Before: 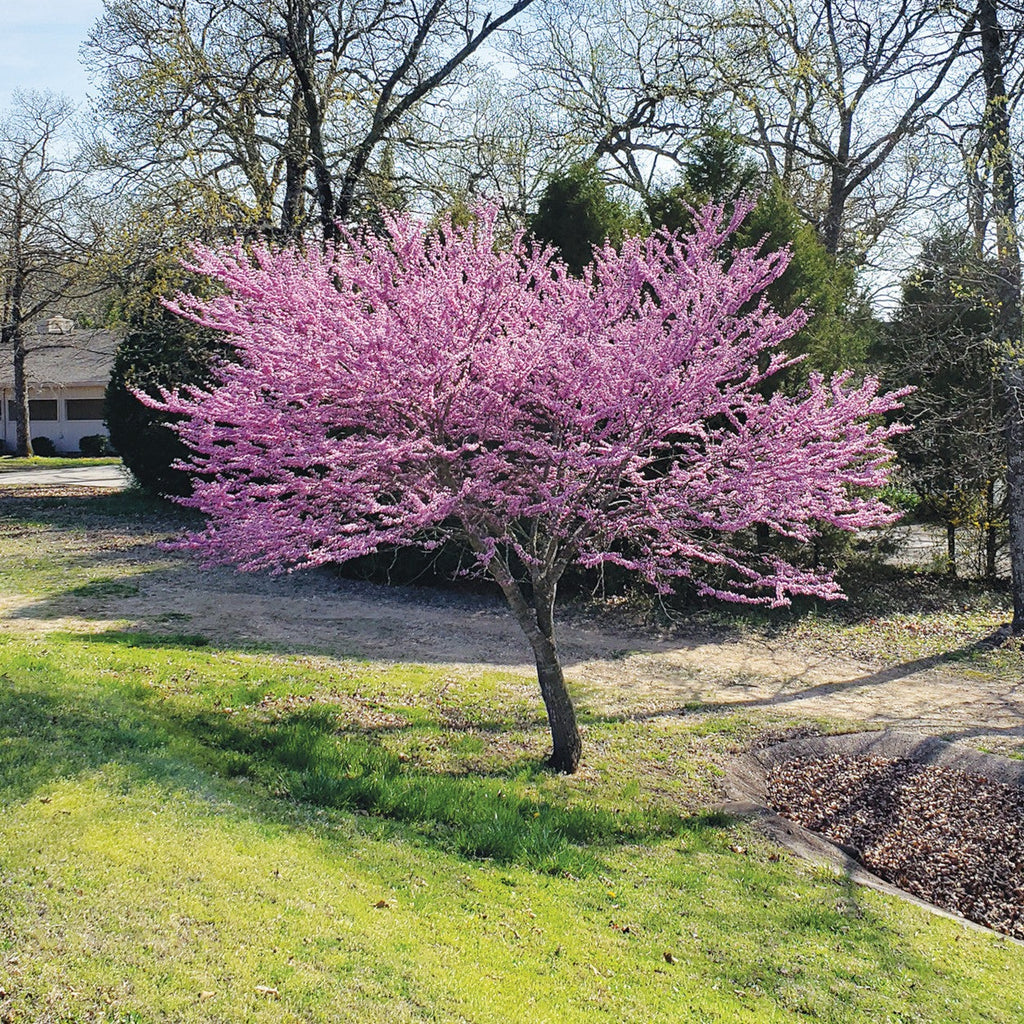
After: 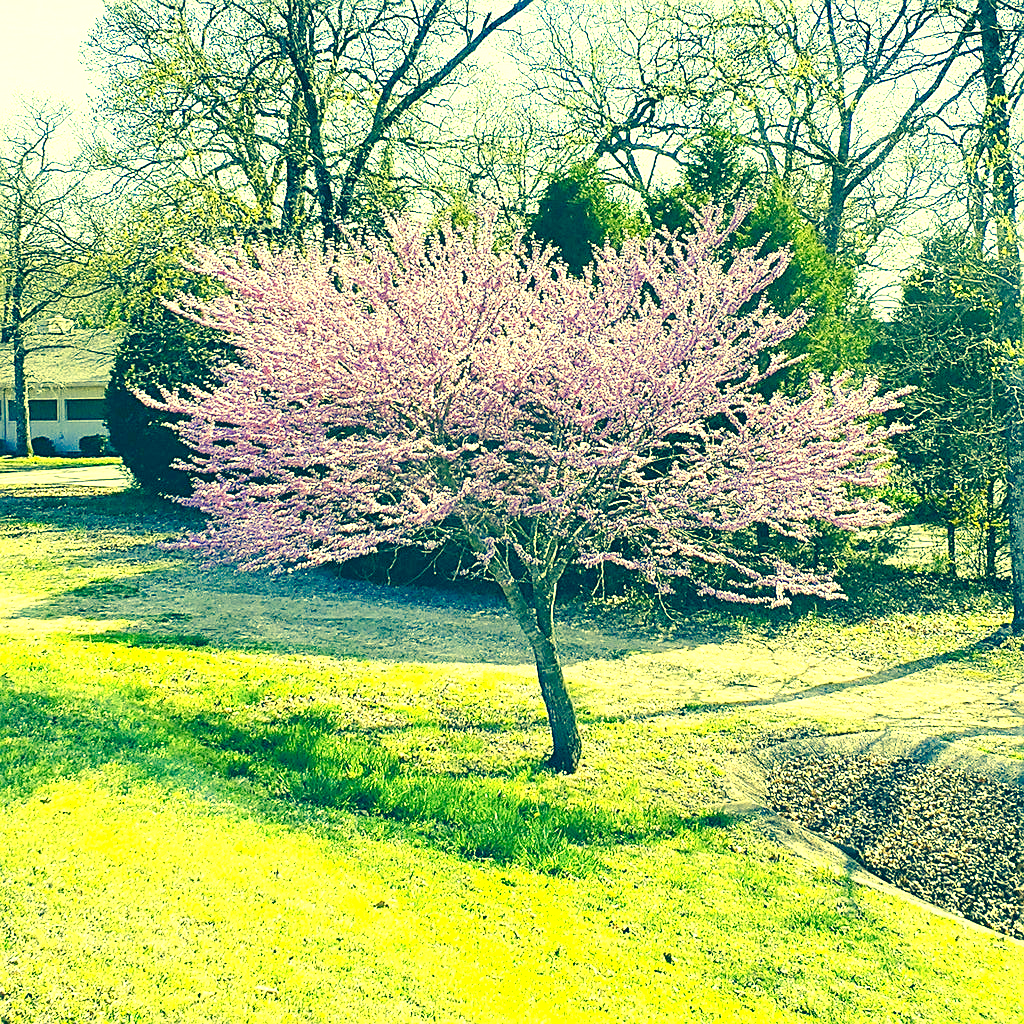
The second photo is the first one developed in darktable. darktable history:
color balance rgb: highlights gain › chroma 2.999%, highlights gain › hue 54.43°, global offset › luminance -0.346%, global offset › chroma 0.115%, global offset › hue 162.6°, linear chroma grading › shadows 20.007%, linear chroma grading › highlights 3.527%, linear chroma grading › mid-tones 10.61%, perceptual saturation grading › global saturation -0.032%, perceptual saturation grading › highlights -32.542%, perceptual saturation grading › mid-tones 5.288%, perceptual saturation grading › shadows 17.617%
exposure: black level correction 0, exposure 1.464 EV, compensate highlight preservation false
color correction: highlights a* -15.88, highlights b* 39.94, shadows a* -39.98, shadows b* -25.6
sharpen: on, module defaults
